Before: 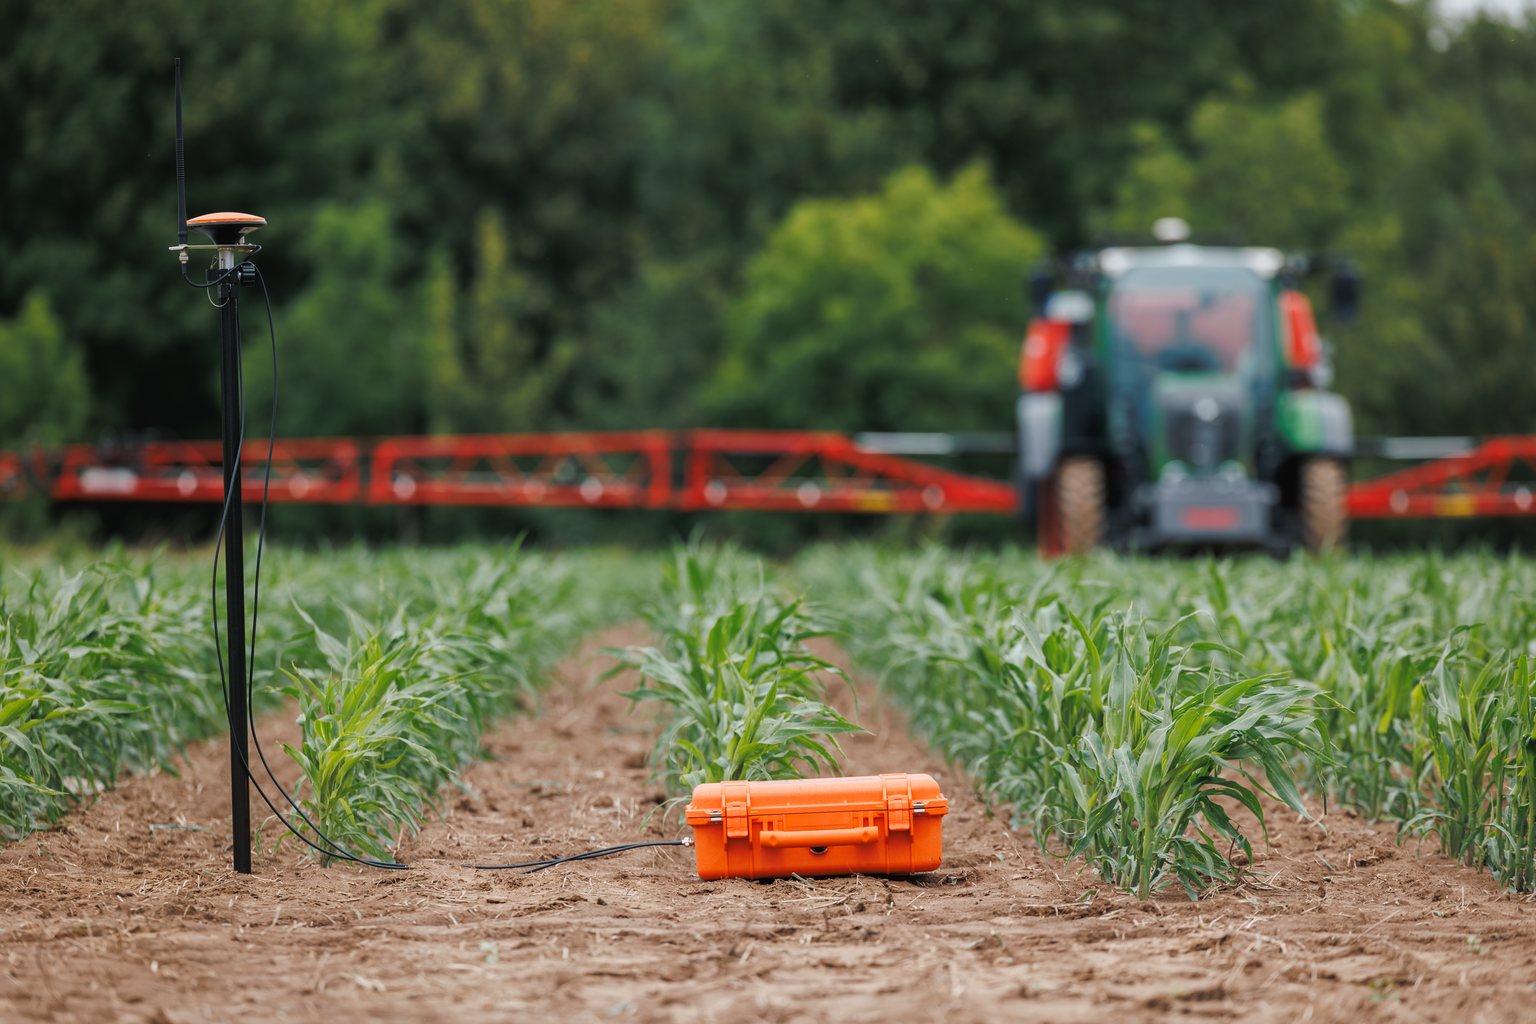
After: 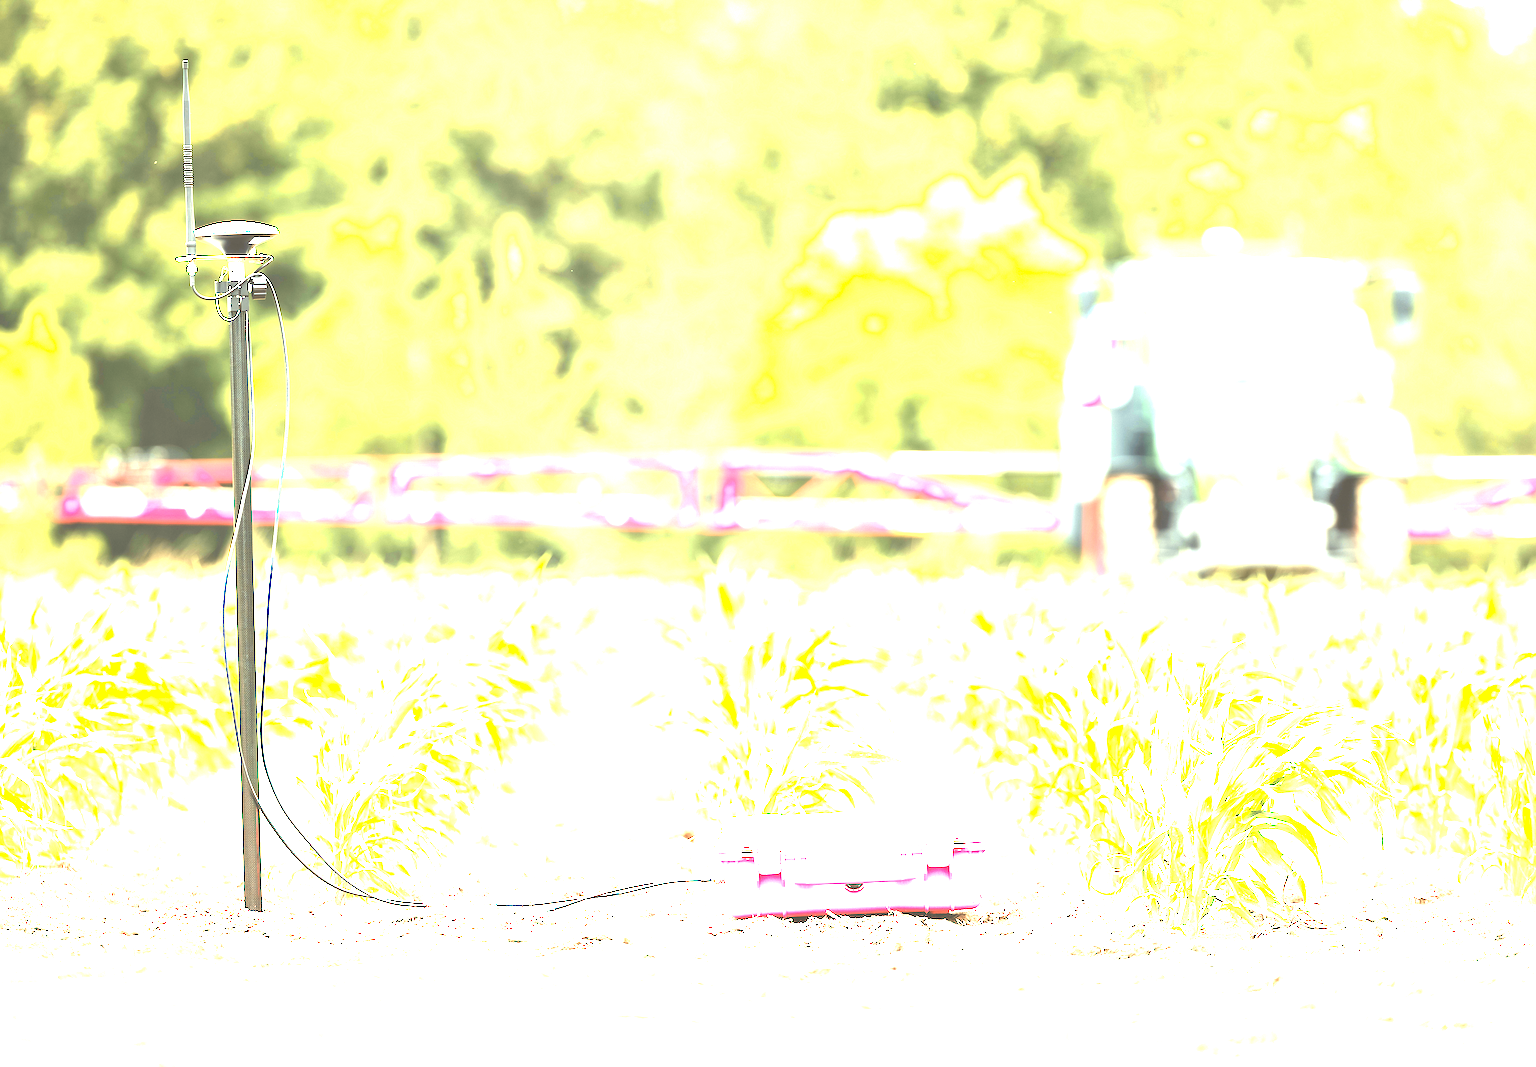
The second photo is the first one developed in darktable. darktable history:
exposure: black level correction 0, exposure 2.327 EV, compensate exposure bias true, compensate highlight preservation false
crop: right 4.126%, bottom 0.031%
sharpen: on, module defaults
color zones: curves: ch1 [(0.235, 0.558) (0.75, 0.5)]; ch2 [(0.25, 0.462) (0.749, 0.457)], mix 40.67%
white balance: red 1.08, blue 0.791
color contrast: green-magenta contrast 0.8, blue-yellow contrast 1.1, unbound 0
